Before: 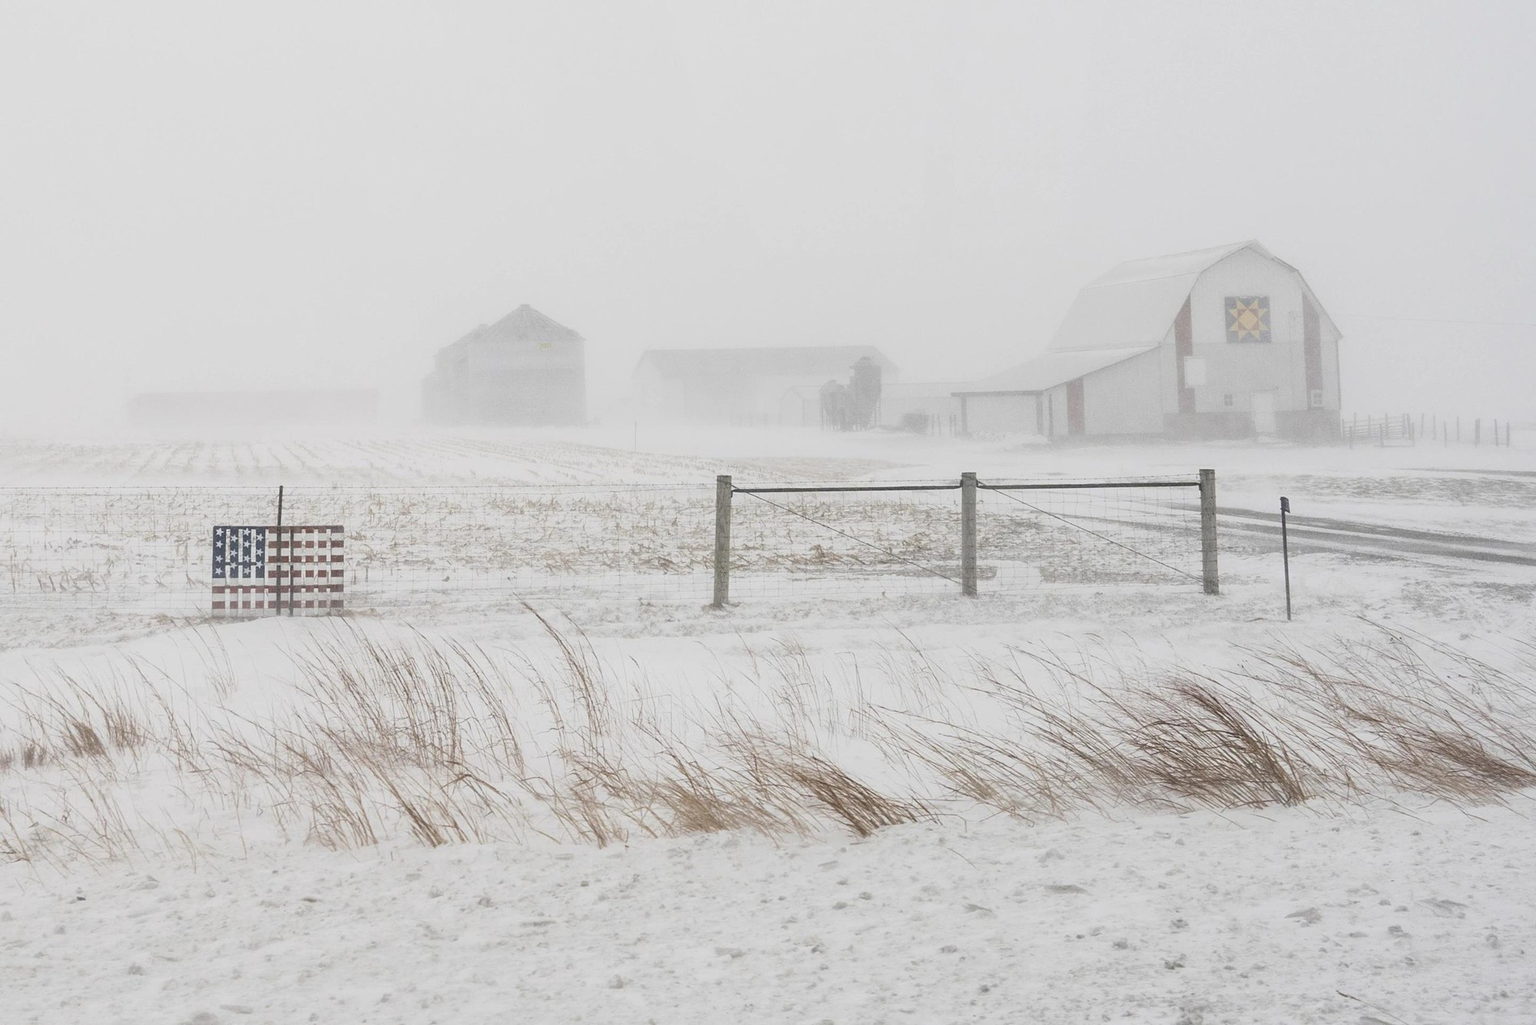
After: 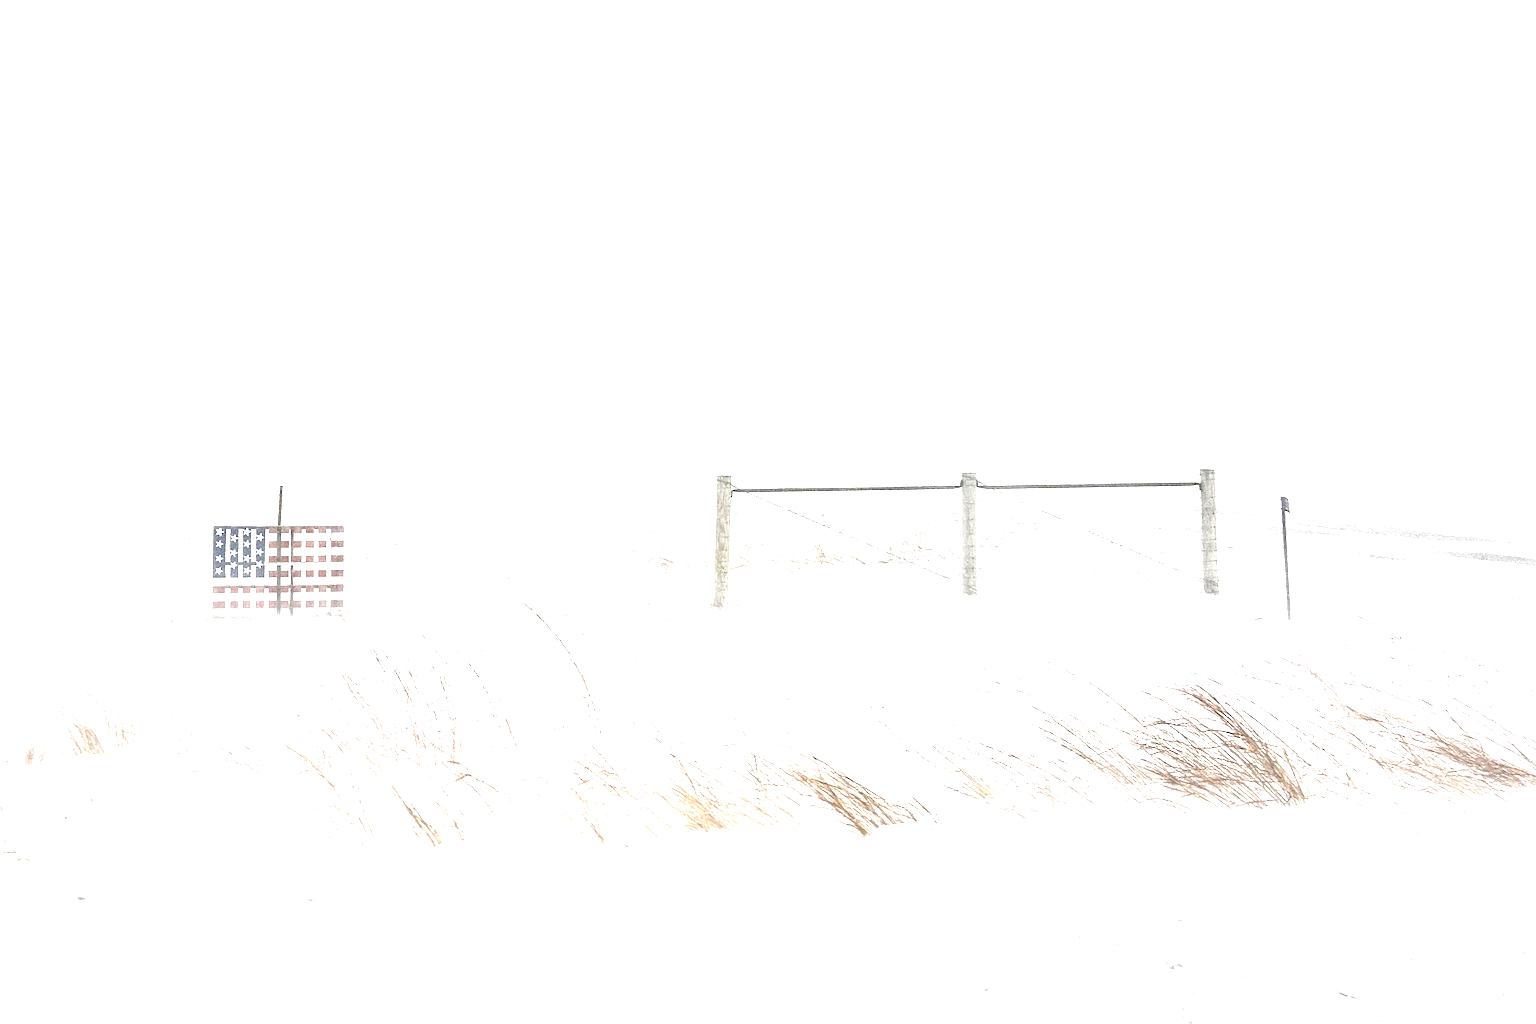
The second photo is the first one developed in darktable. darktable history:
exposure: black level correction 0, exposure 1.475 EV, compensate highlight preservation false
tone equalizer: -8 EV -0.419 EV, -7 EV -0.419 EV, -6 EV -0.366 EV, -5 EV -0.242 EV, -3 EV 0.197 EV, -2 EV 0.305 EV, -1 EV 0.387 EV, +0 EV 0.437 EV, edges refinement/feathering 500, mask exposure compensation -1.57 EV, preserve details no
